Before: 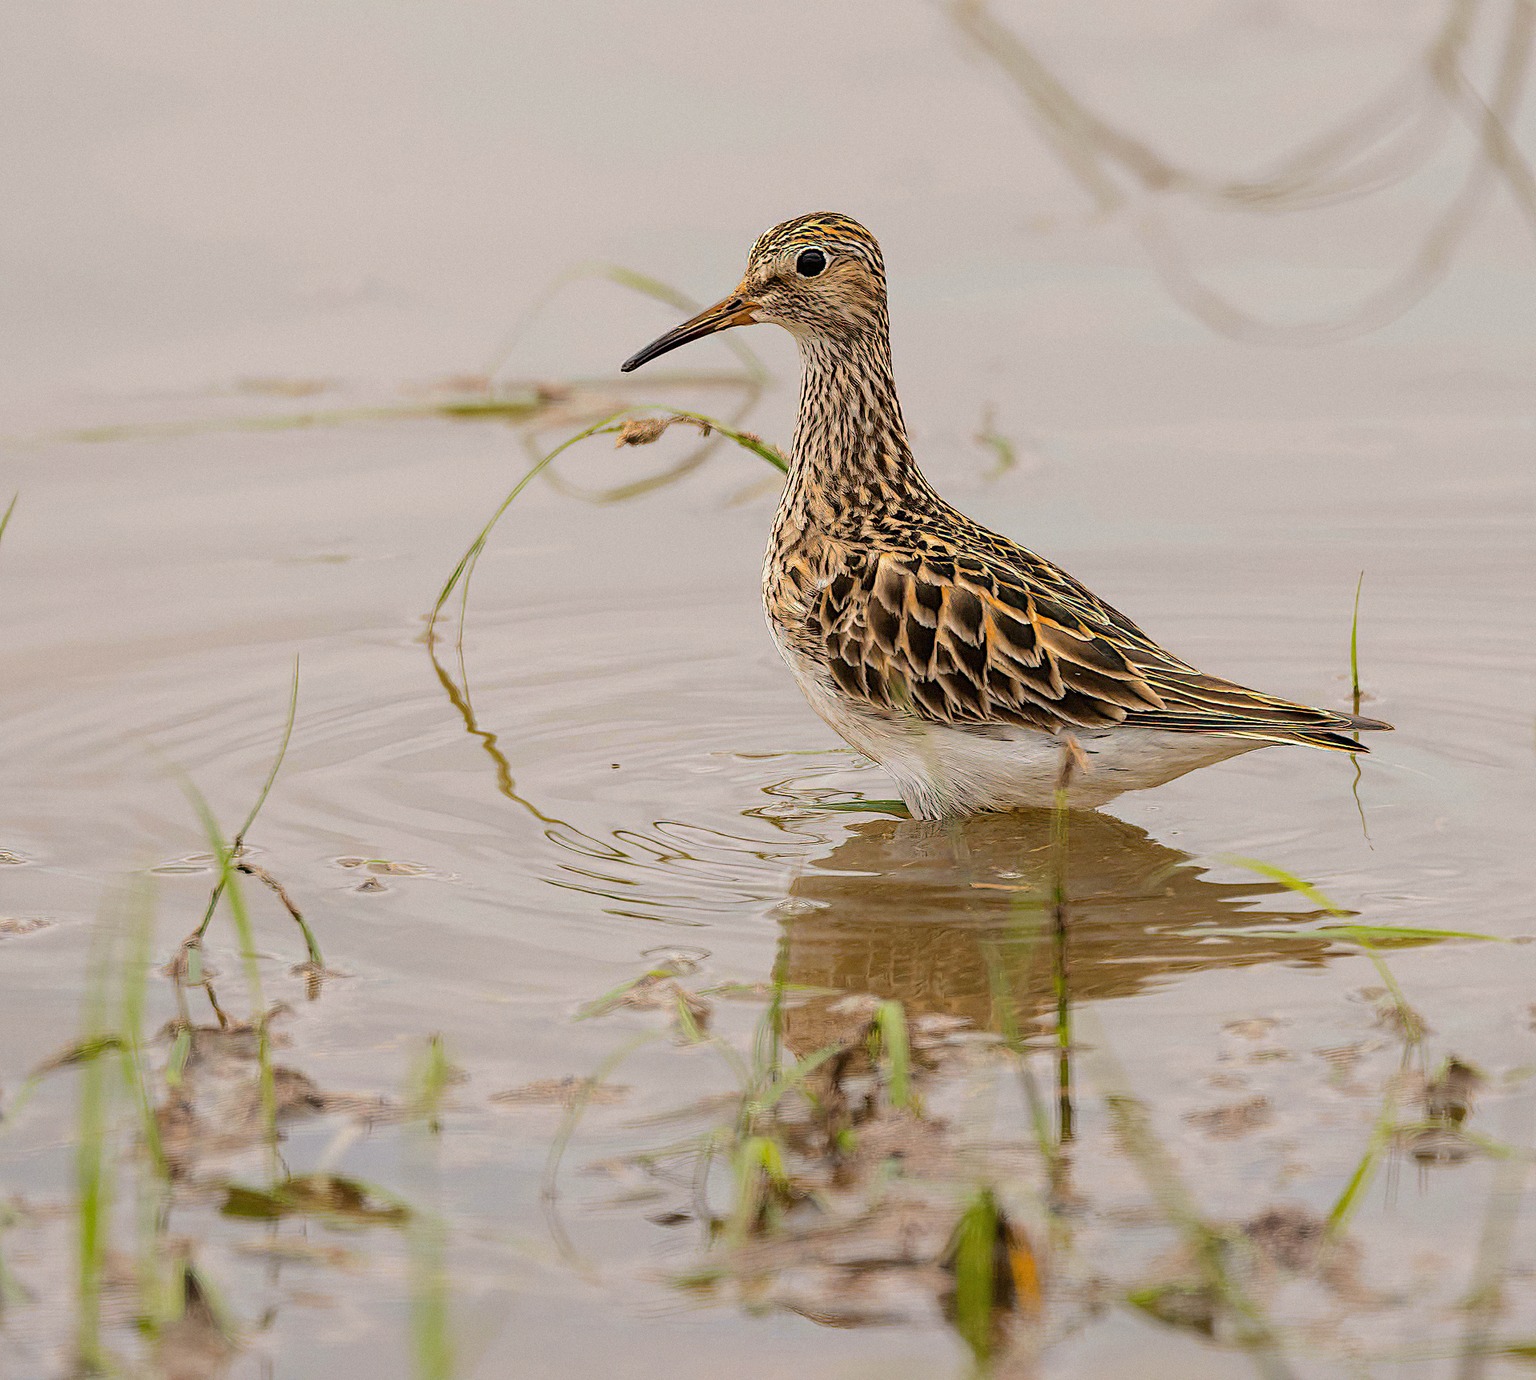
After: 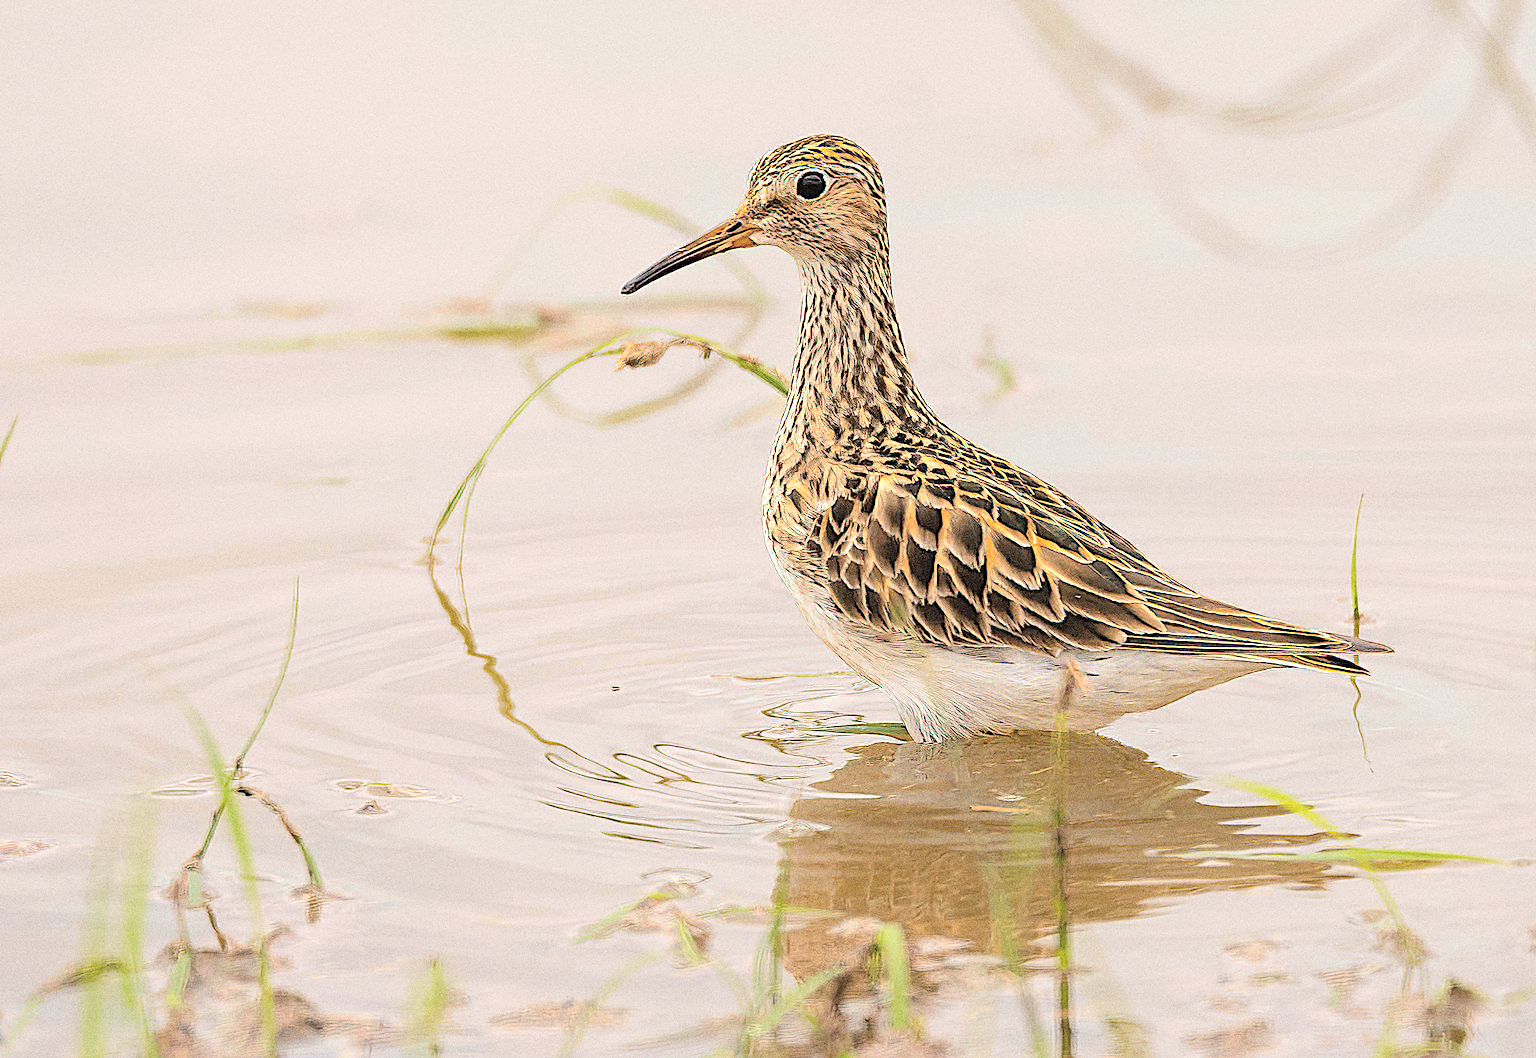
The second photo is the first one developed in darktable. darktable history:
contrast brightness saturation: brightness 0.28
crop: top 5.667%, bottom 17.637%
exposure: black level correction 0, exposure 1.1 EV, compensate exposure bias true, compensate highlight preservation false
sharpen: on, module defaults
grain: coarseness 0.09 ISO, strength 40%
